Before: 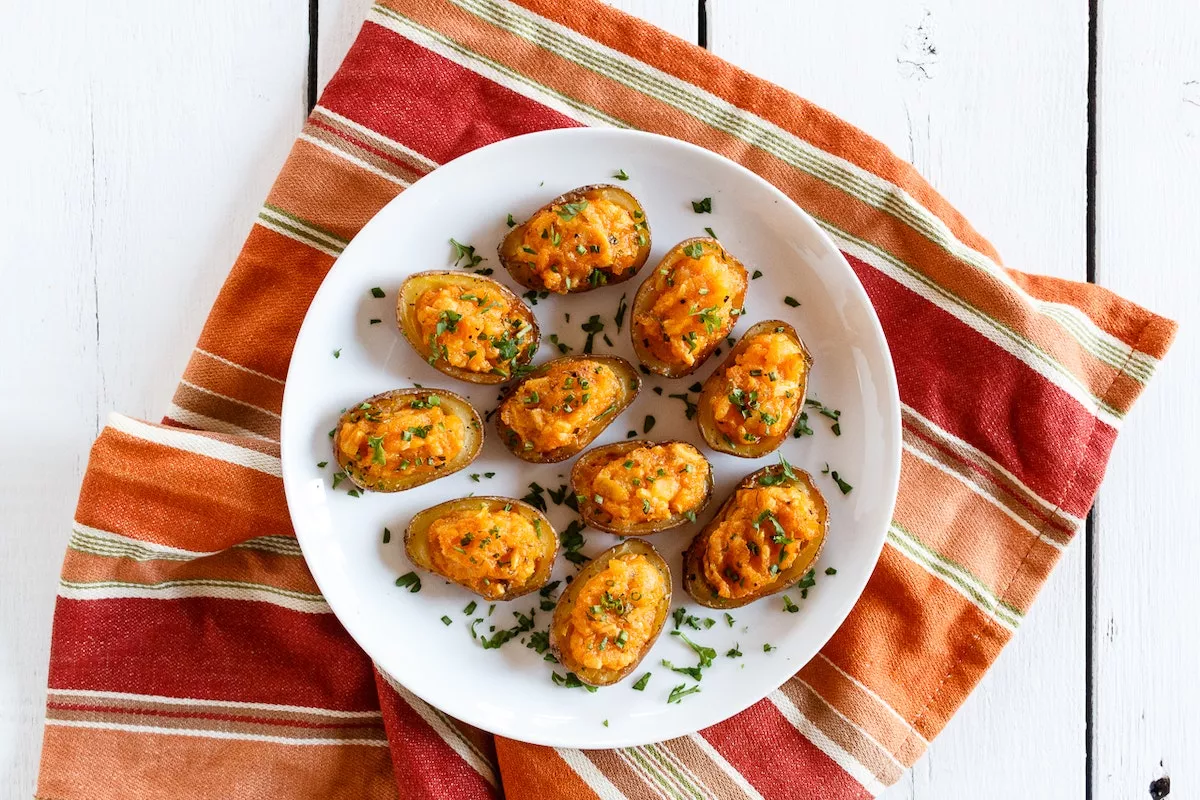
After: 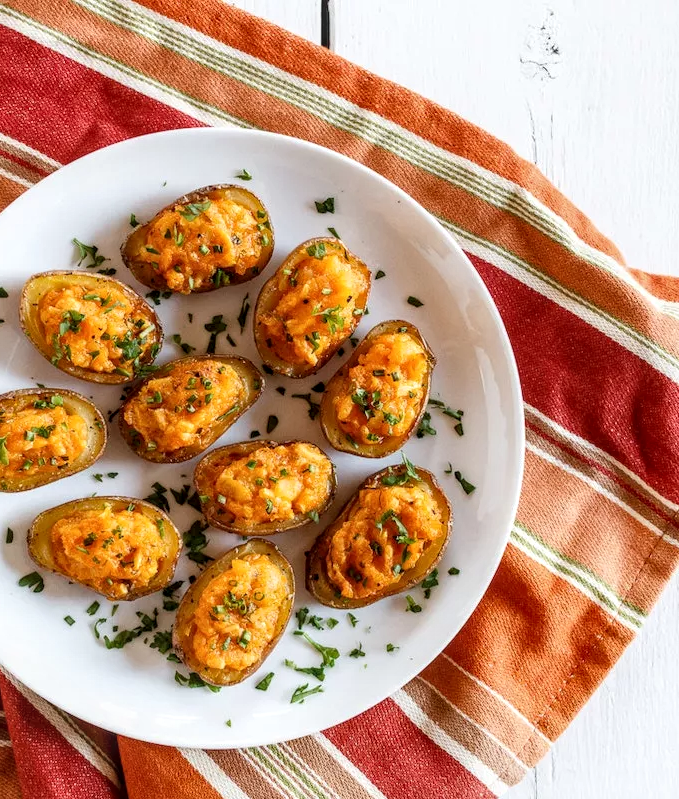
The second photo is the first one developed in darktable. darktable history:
crop: left 31.458%, top 0%, right 11.876%
local contrast: on, module defaults
